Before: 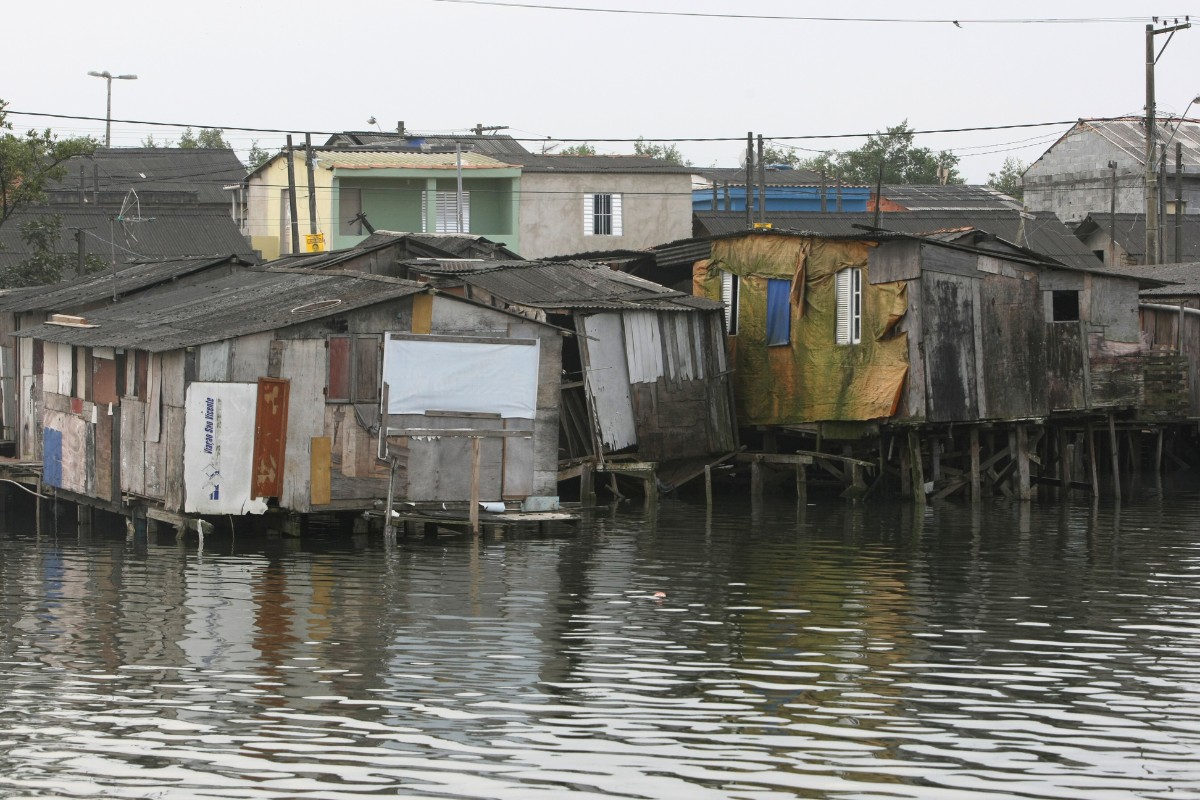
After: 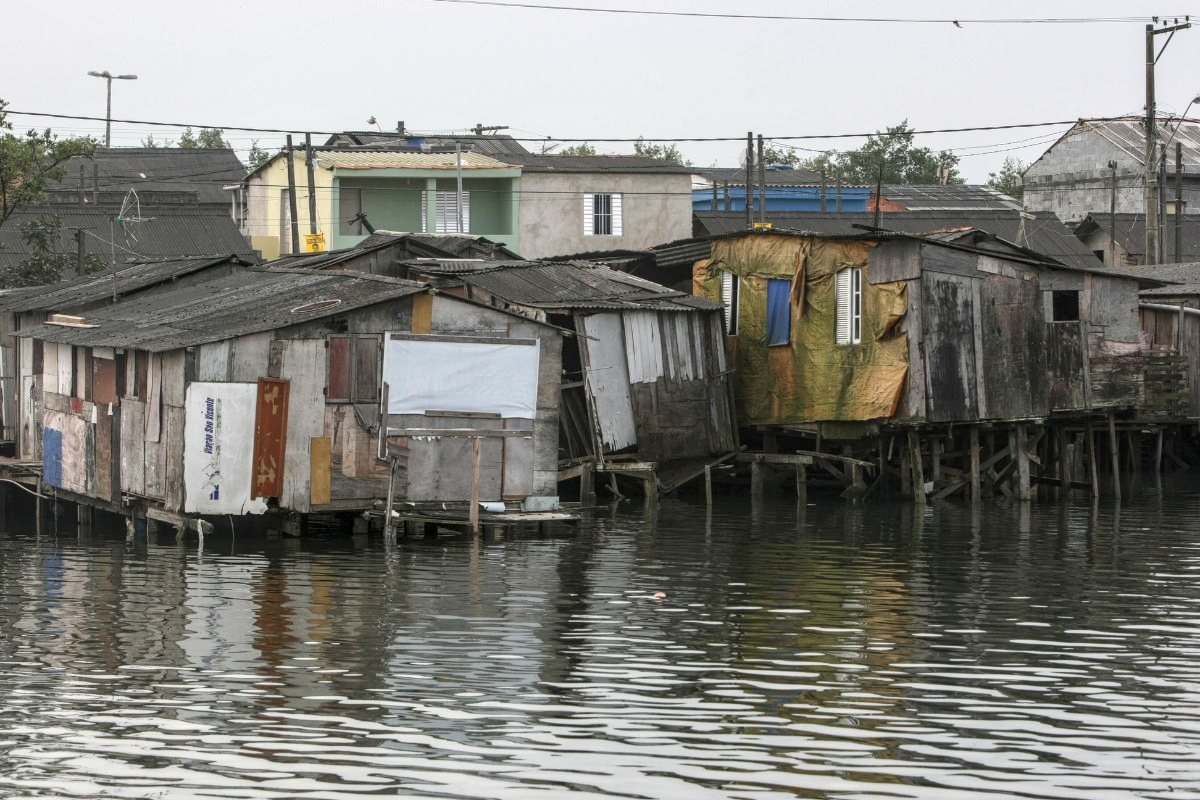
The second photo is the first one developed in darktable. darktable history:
local contrast: highlights 35%, detail 135%
